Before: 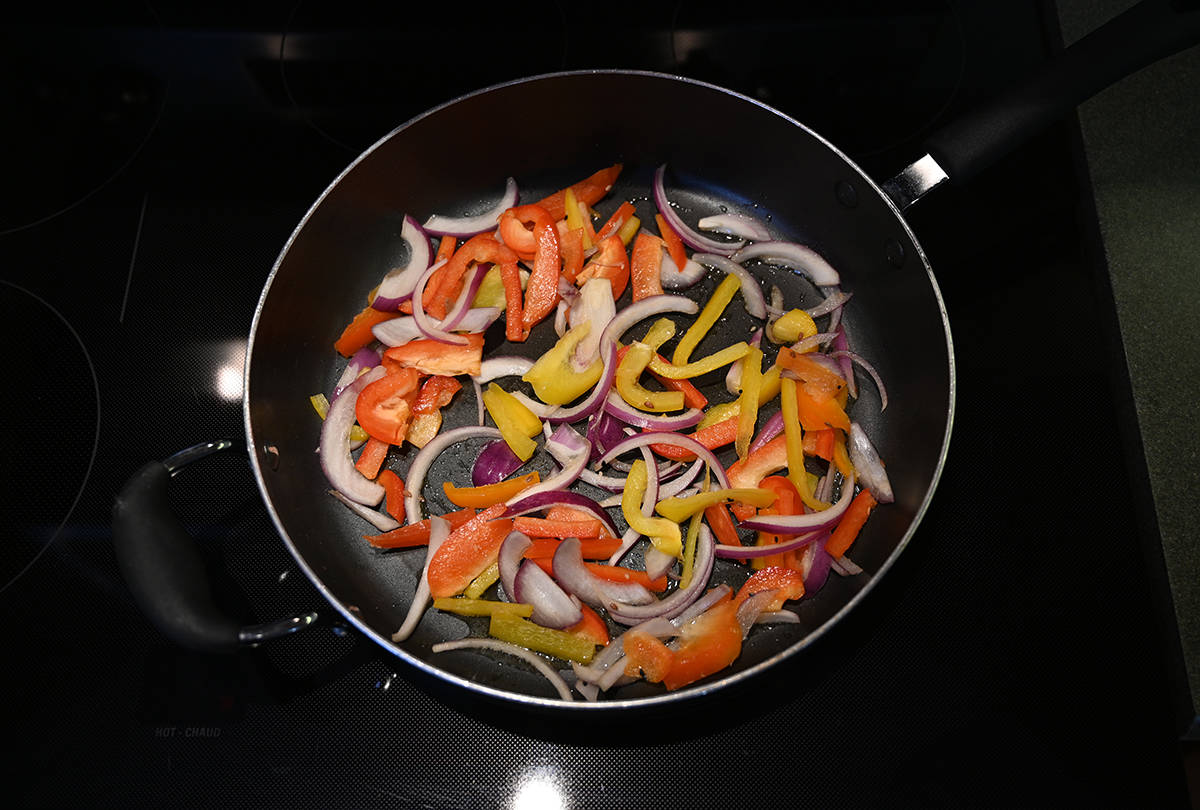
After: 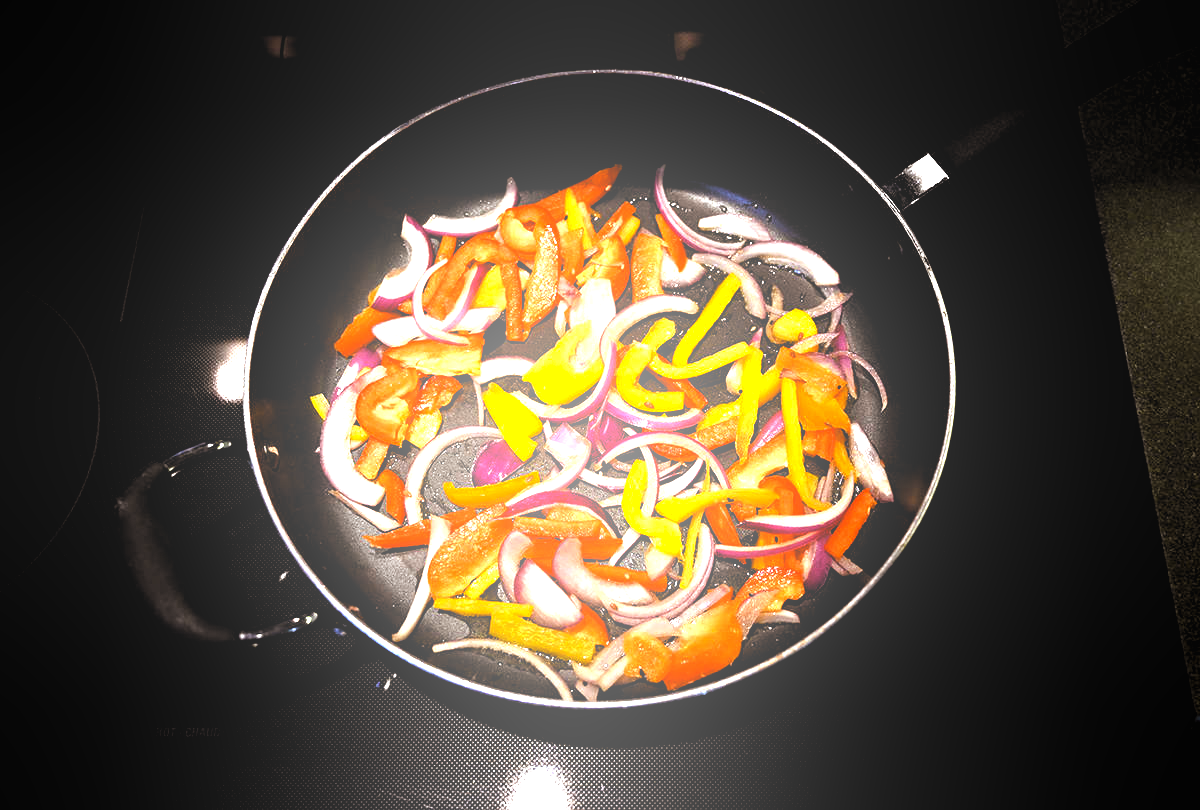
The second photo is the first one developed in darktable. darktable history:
rgb levels: mode RGB, independent channels, levels [[0, 0.5, 1], [0, 0.521, 1], [0, 0.536, 1]]
levels: levels [0.129, 0.519, 0.867]
color balance rgb: perceptual saturation grading › global saturation 20%, perceptual saturation grading › highlights -25%, perceptual saturation grading › shadows 25%
white balance: red 0.986, blue 1.01
exposure: black level correction 0, exposure 1.55 EV, compensate exposure bias true, compensate highlight preservation false
bloom: size 38%, threshold 95%, strength 30%
